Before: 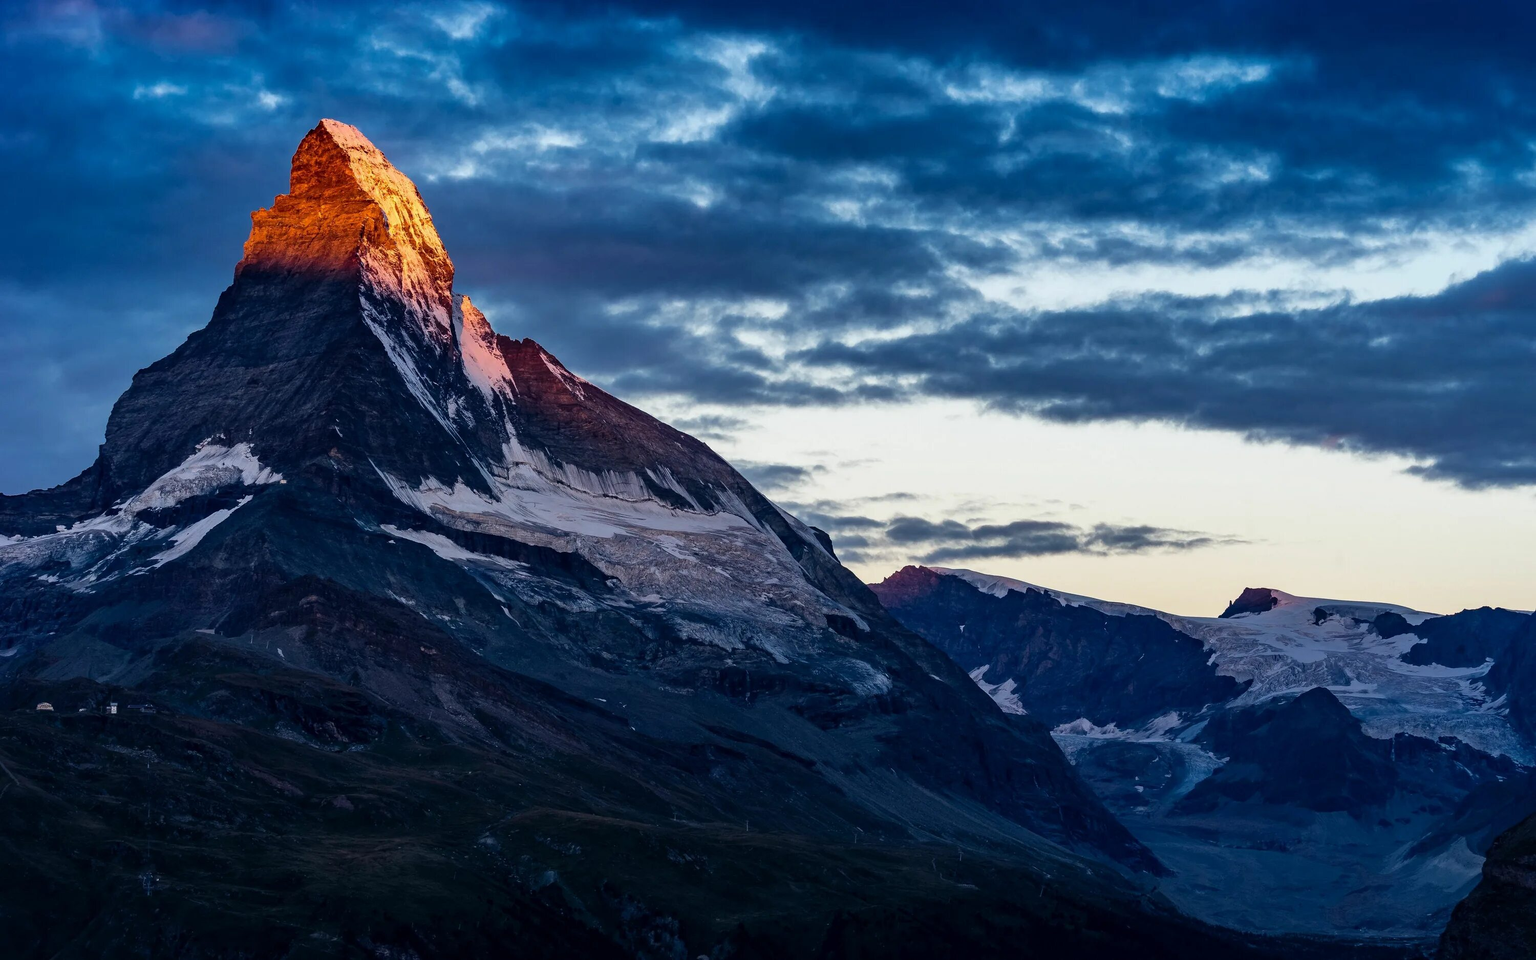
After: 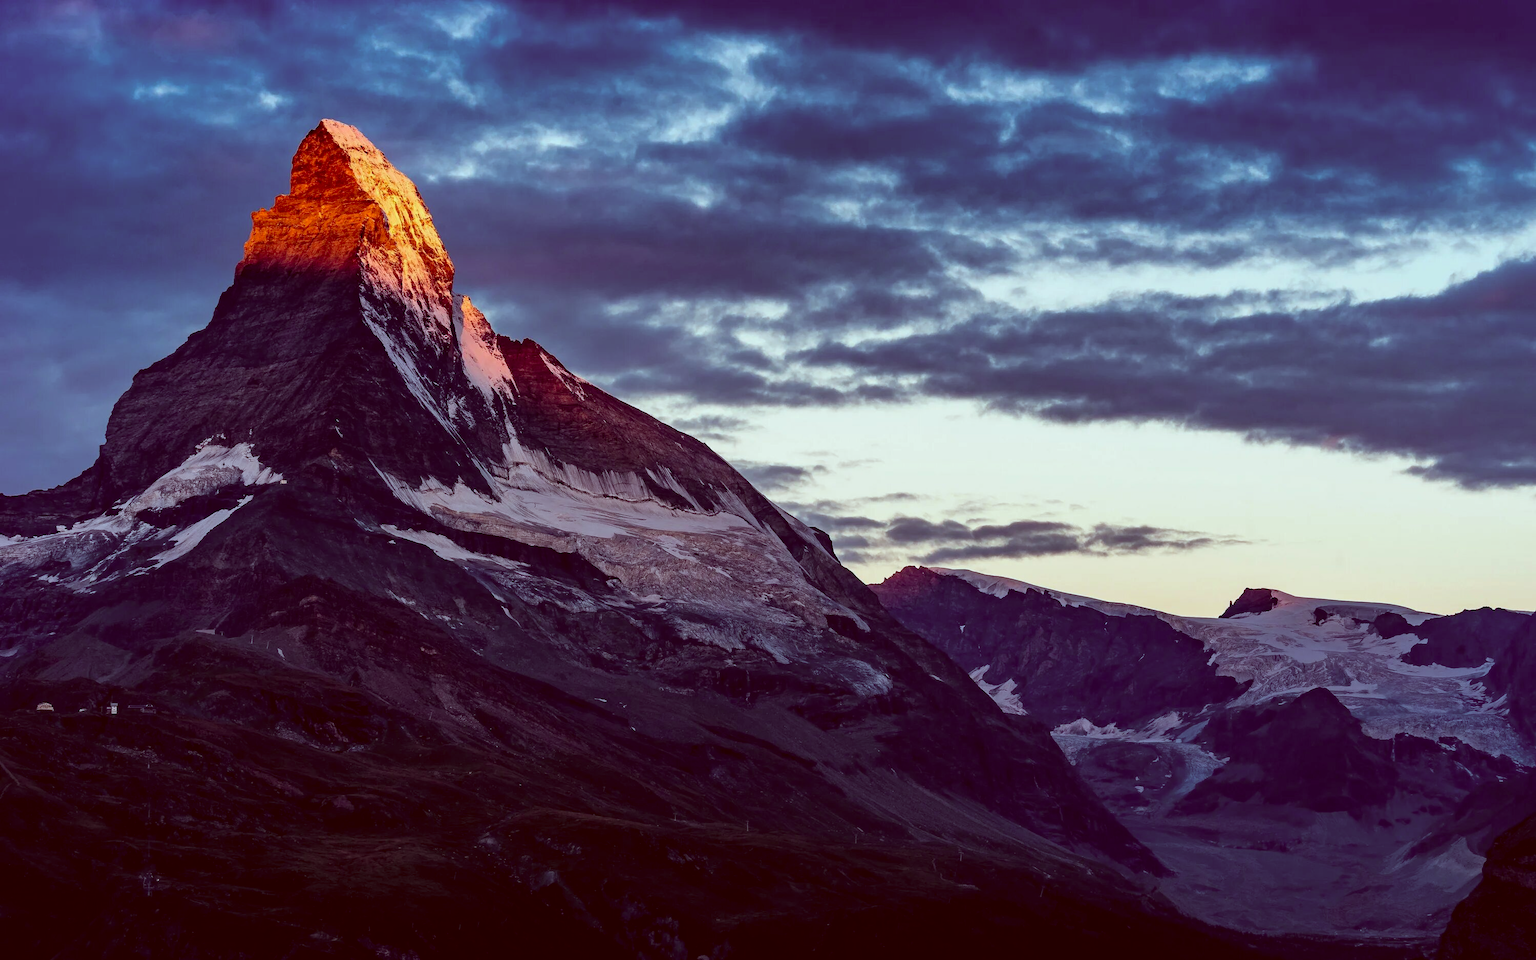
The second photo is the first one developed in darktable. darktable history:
color correction: highlights a* -7.18, highlights b* -0.211, shadows a* 20.6, shadows b* 11.24
